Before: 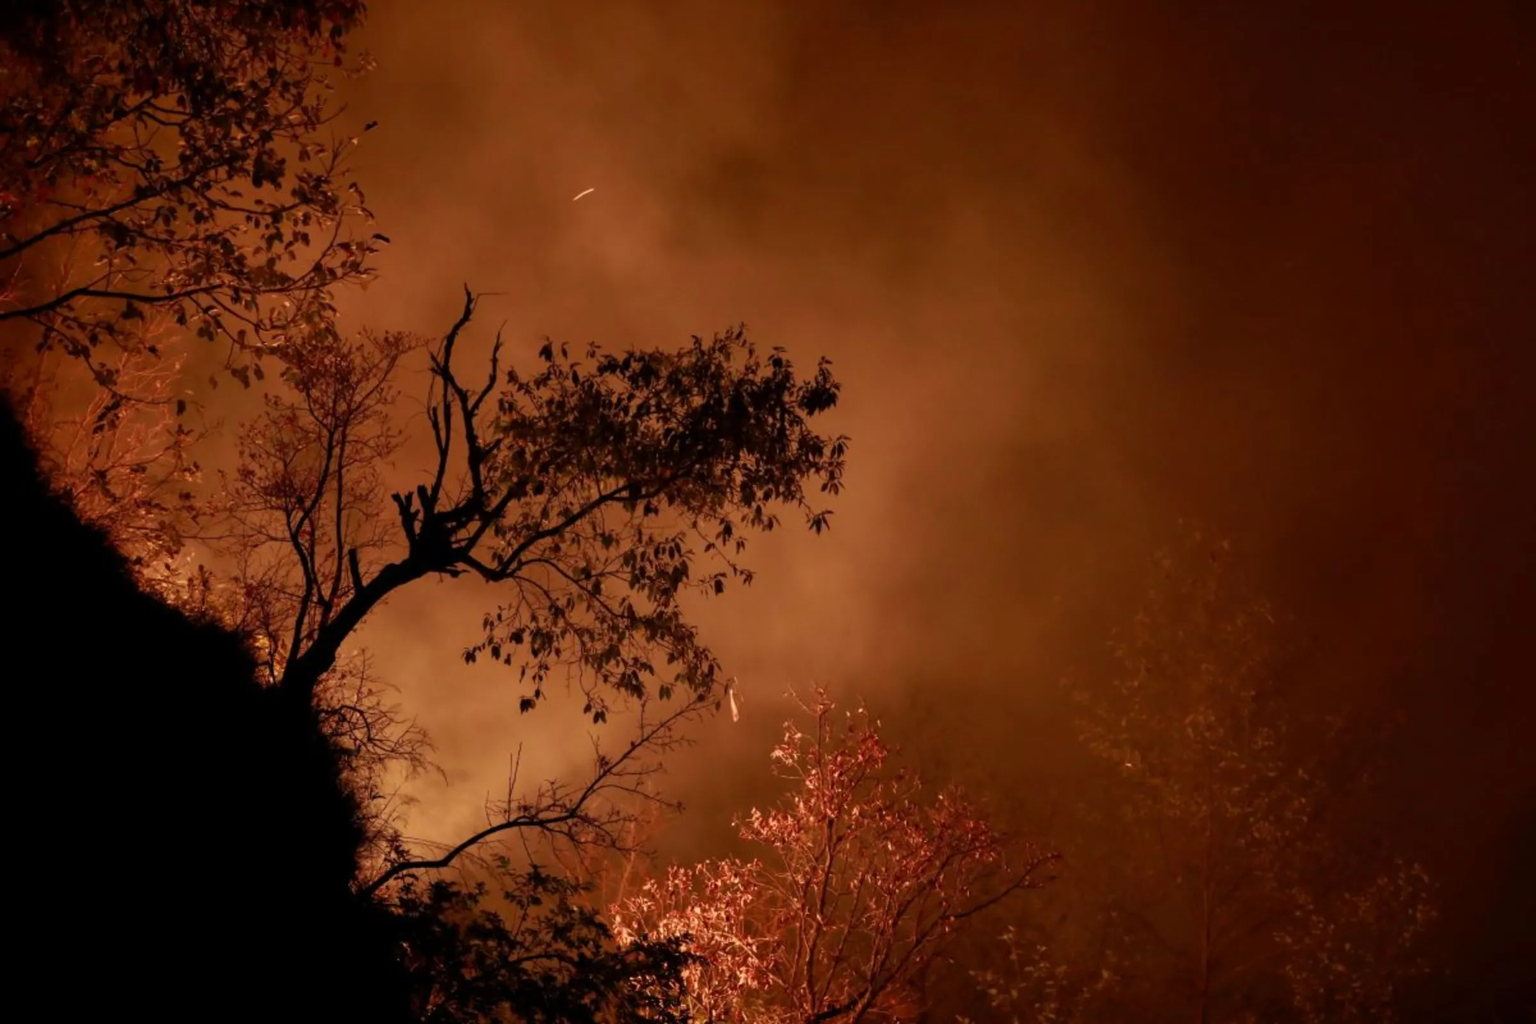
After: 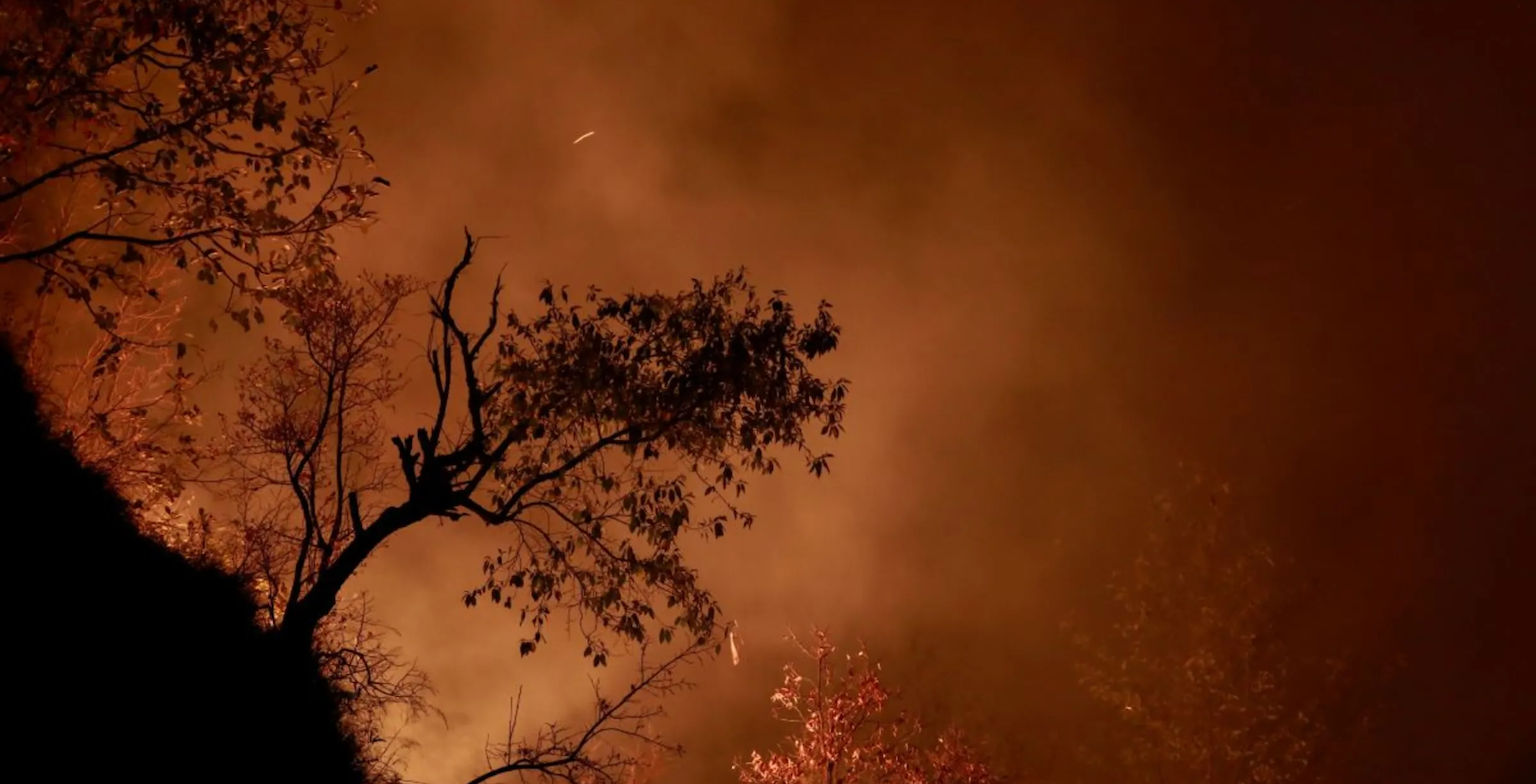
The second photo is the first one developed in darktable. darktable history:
crop: top 5.574%, bottom 17.747%
